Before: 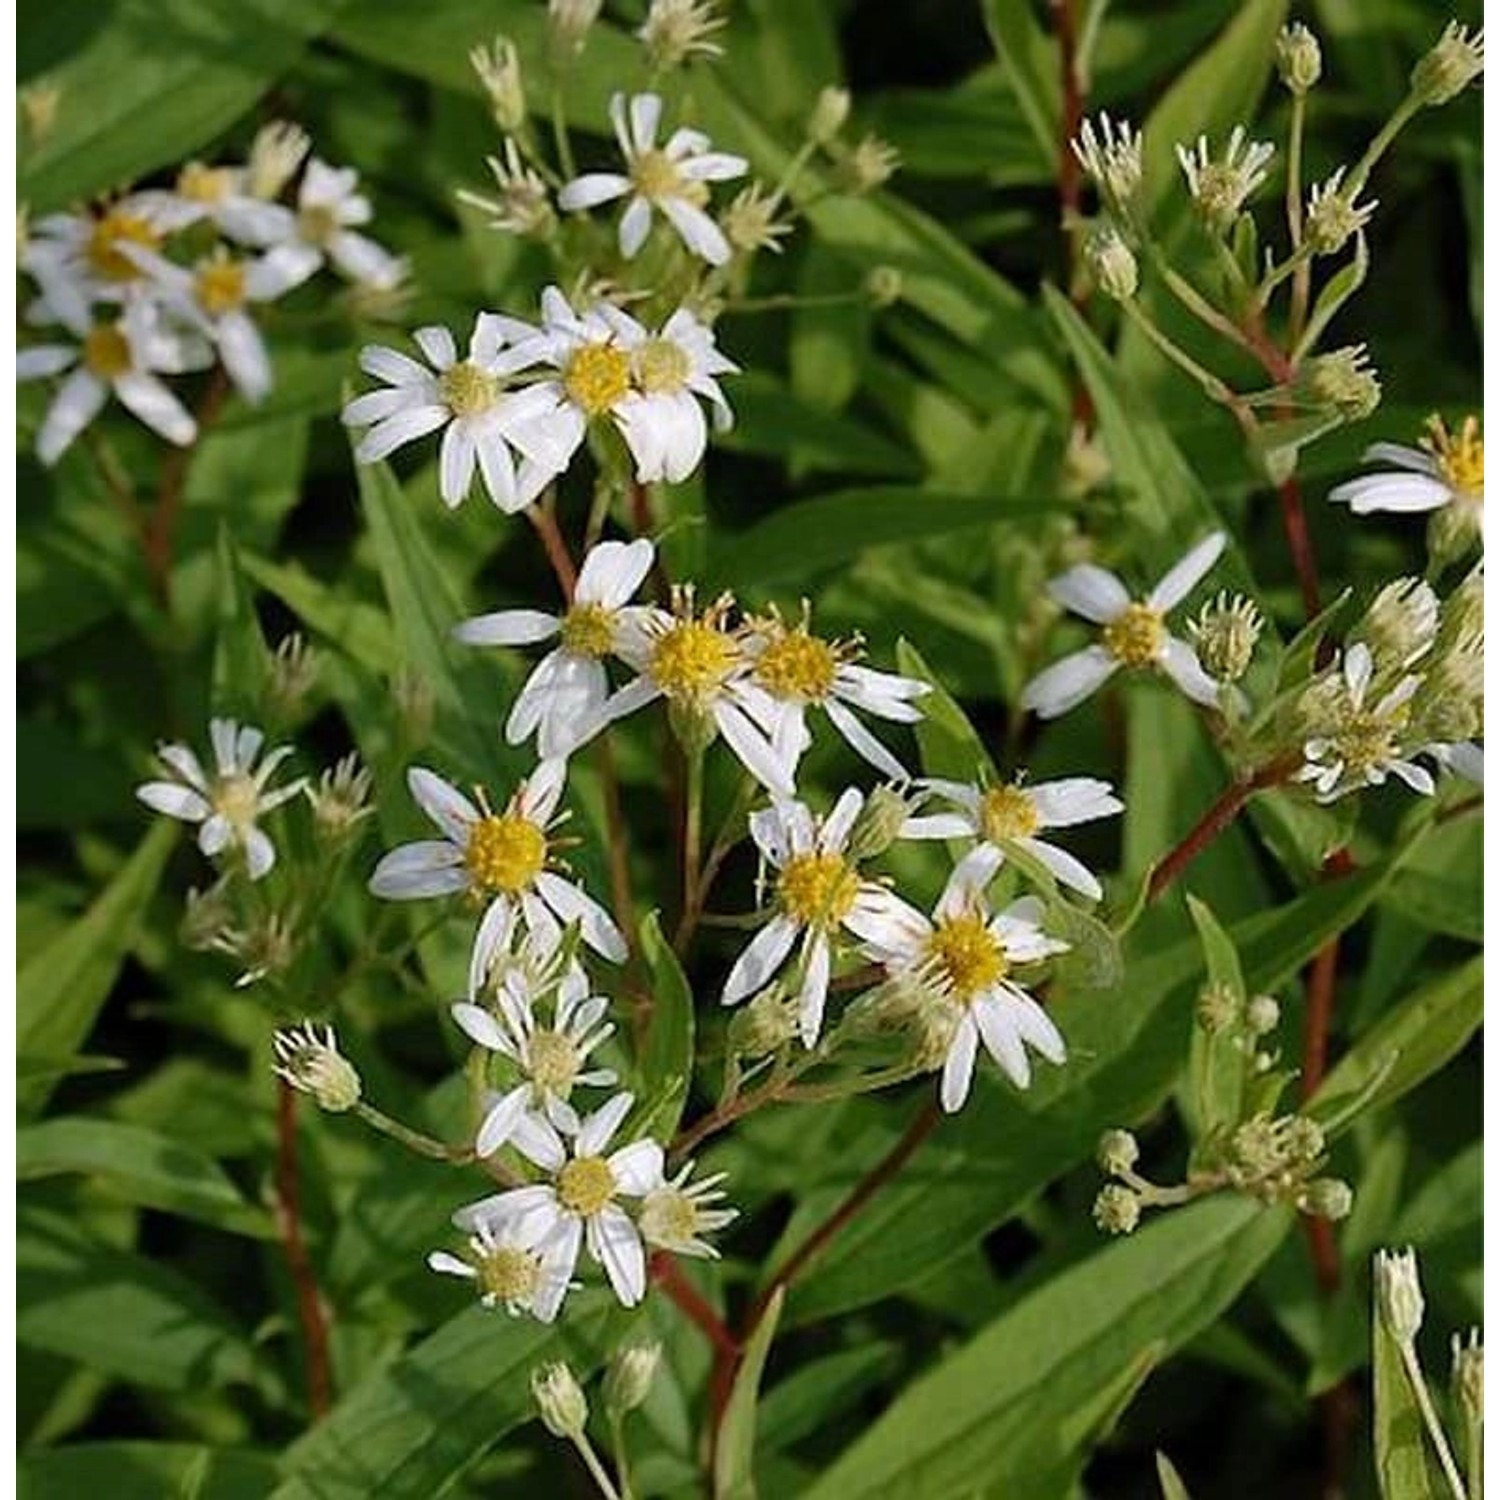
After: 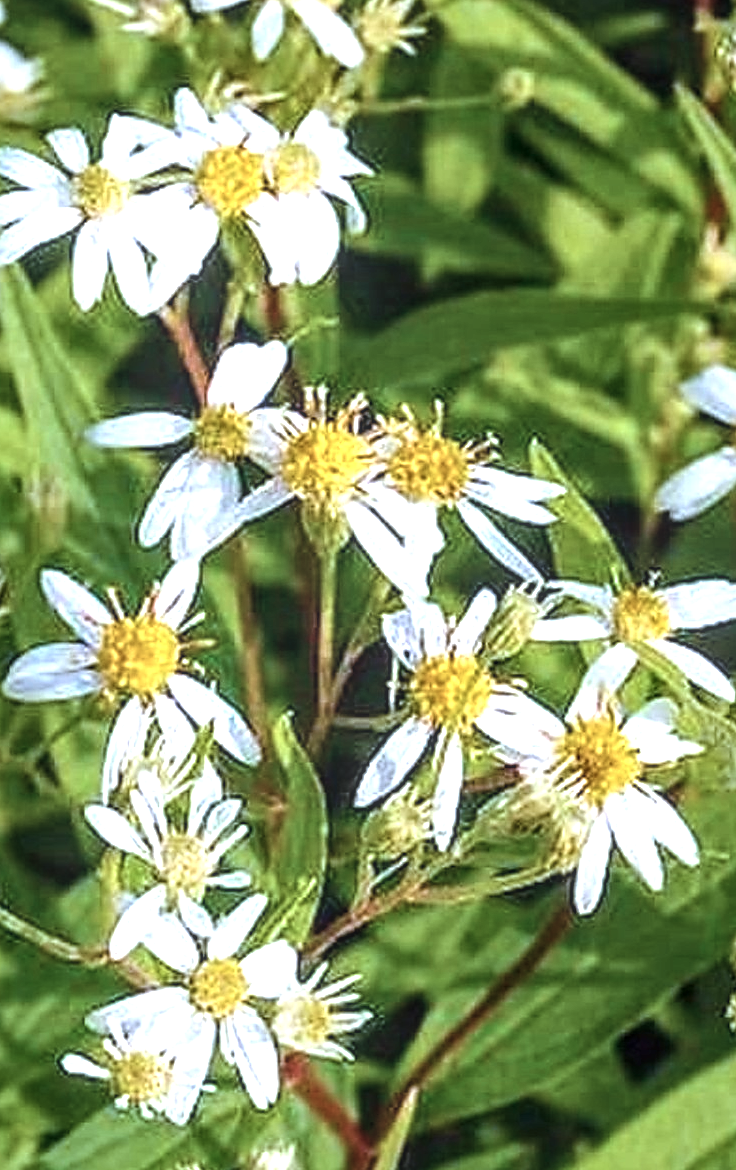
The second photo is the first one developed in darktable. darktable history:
sharpen: radius 1.905, amount 0.413, threshold 1.179
contrast brightness saturation: contrast 0.104, saturation -0.299
crop and rotate: angle 0.025°, left 24.471%, top 13.216%, right 26.375%, bottom 8.691%
tone equalizer: edges refinement/feathering 500, mask exposure compensation -1.57 EV, preserve details no
exposure: black level correction 0, exposure 0.899 EV, compensate highlight preservation false
color correction: highlights a* -2.22, highlights b* -18.12
local contrast: highlights 2%, shadows 0%, detail 133%
color balance rgb: perceptual saturation grading › global saturation 19.903%, perceptual brilliance grading › highlights 10.107%, perceptual brilliance grading › mid-tones 5.61%, global vibrance 39.759%
